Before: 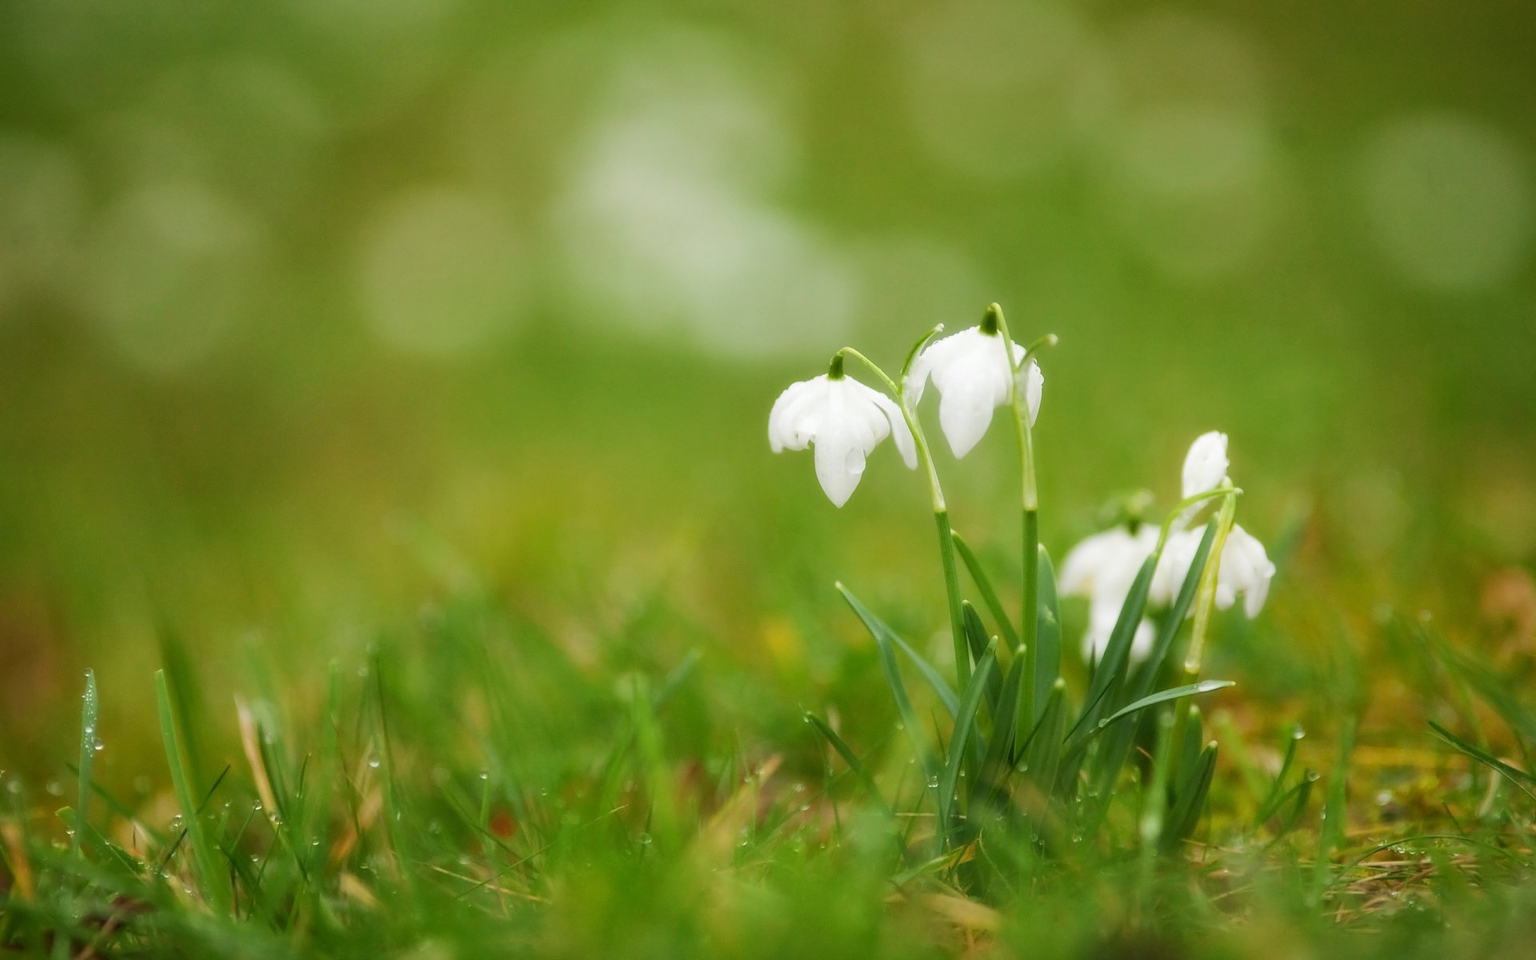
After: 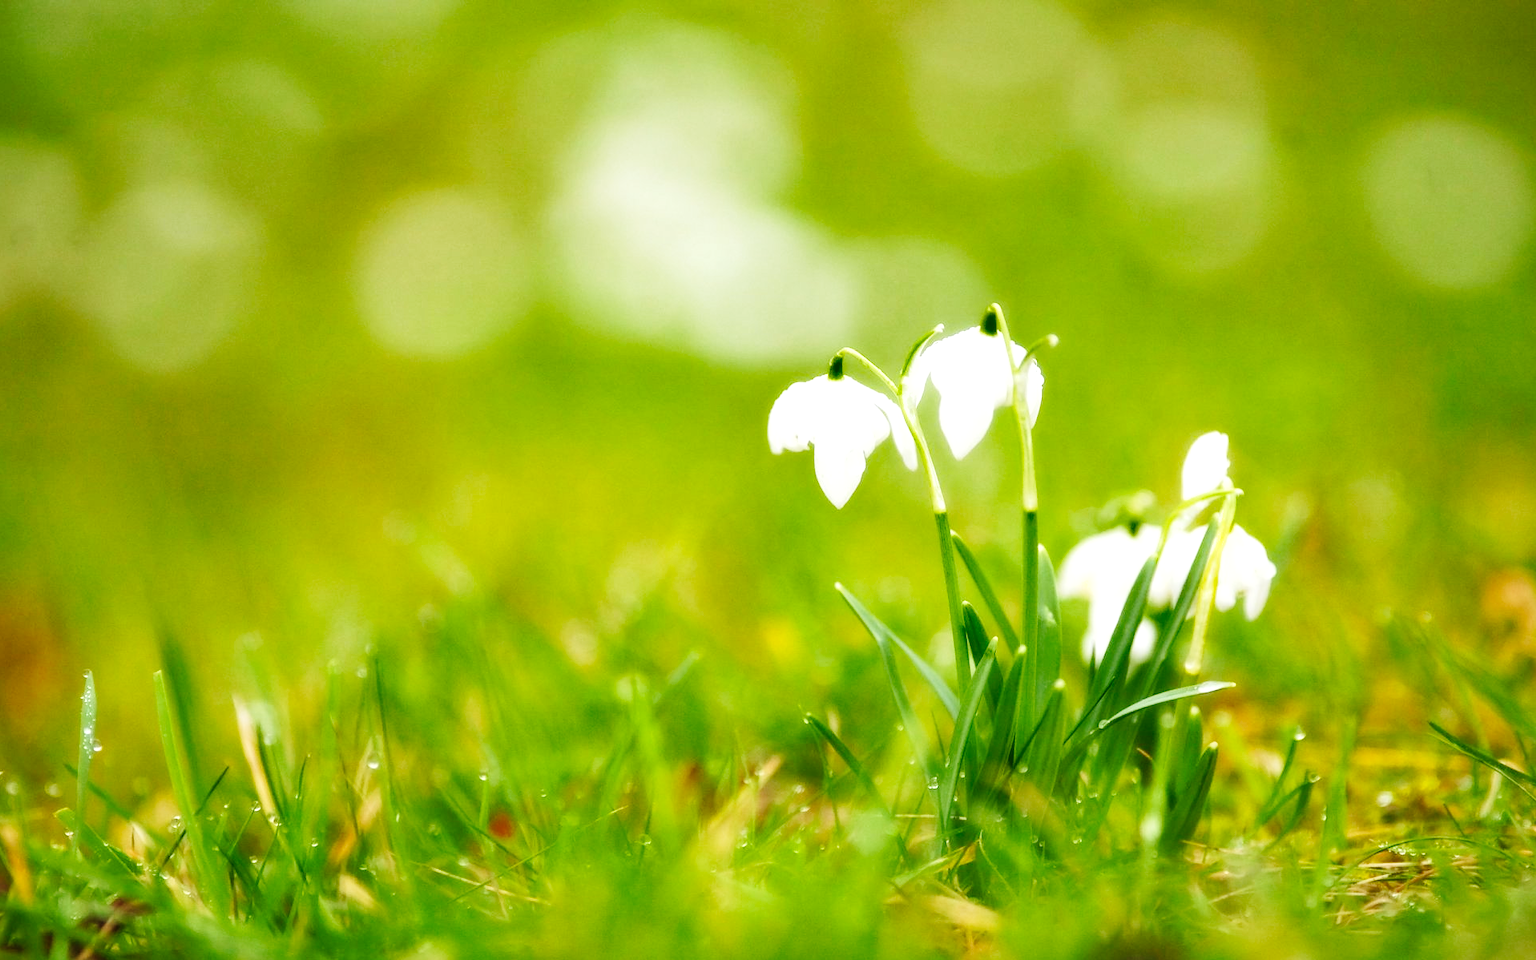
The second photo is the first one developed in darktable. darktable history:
base curve: curves: ch0 [(0, 0) (0.032, 0.025) (0.121, 0.166) (0.206, 0.329) (0.605, 0.79) (1, 1)], preserve colors none
exposure: black level correction 0, exposure 0.7 EV, compensate exposure bias true, compensate highlight preservation false
crop and rotate: left 0.126%
shadows and highlights: shadows 60, soften with gaussian
